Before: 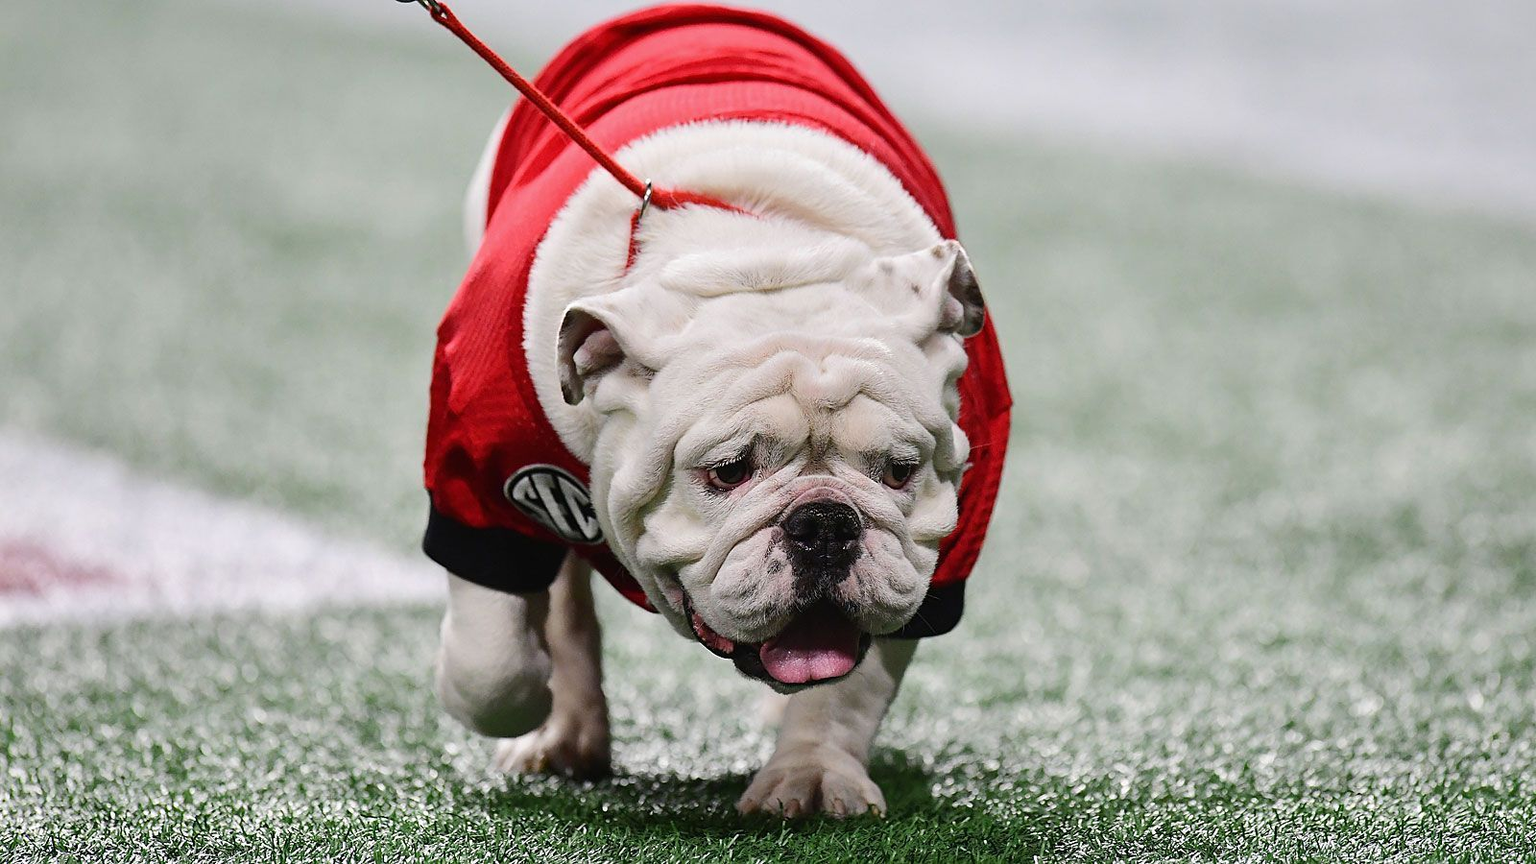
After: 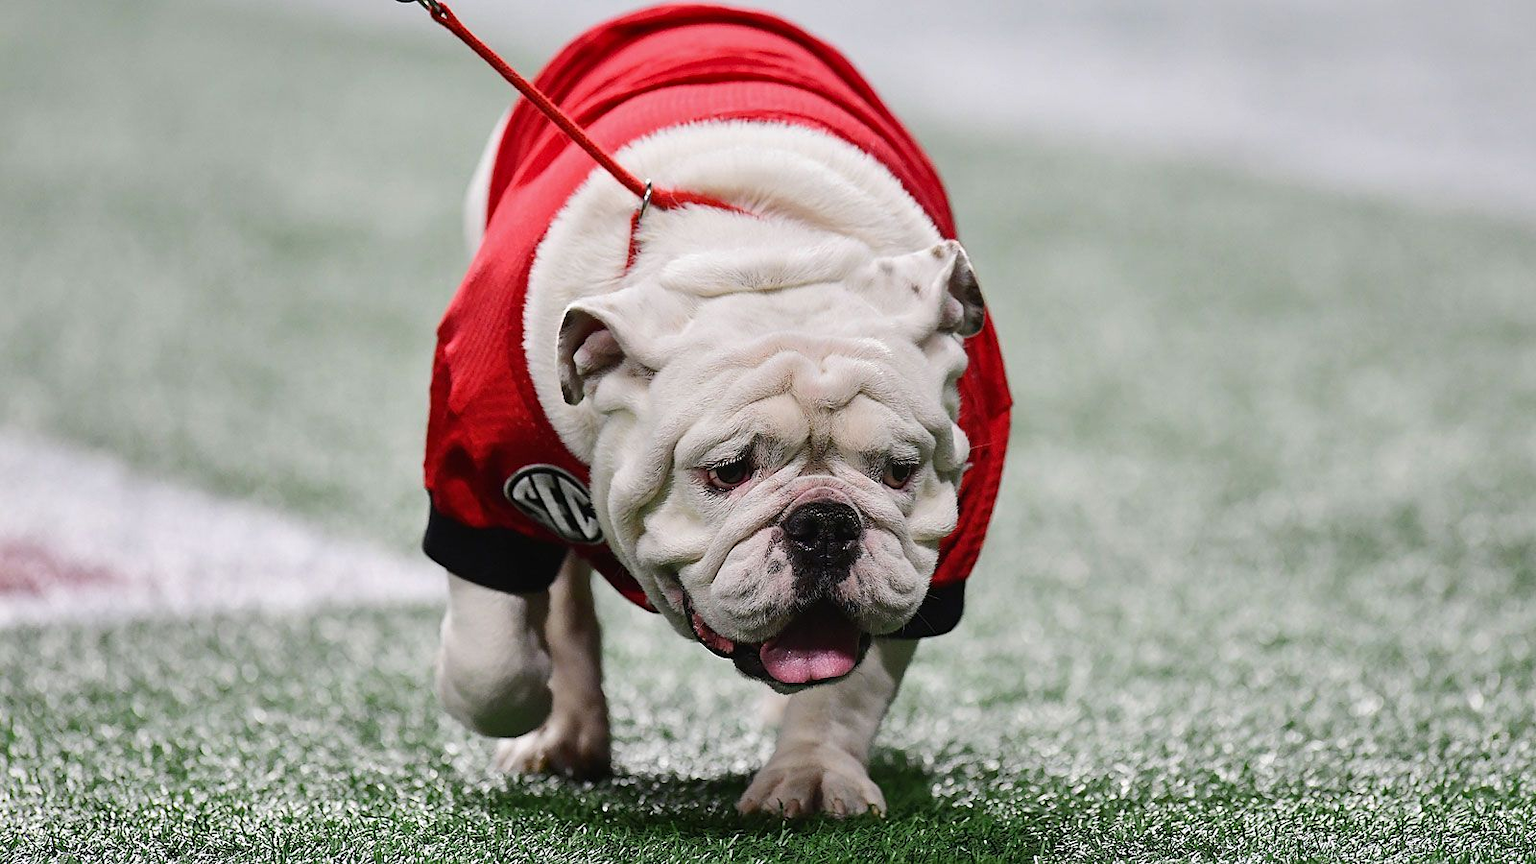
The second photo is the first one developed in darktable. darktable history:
shadows and highlights: shadows 36.19, highlights -27.31, soften with gaussian
